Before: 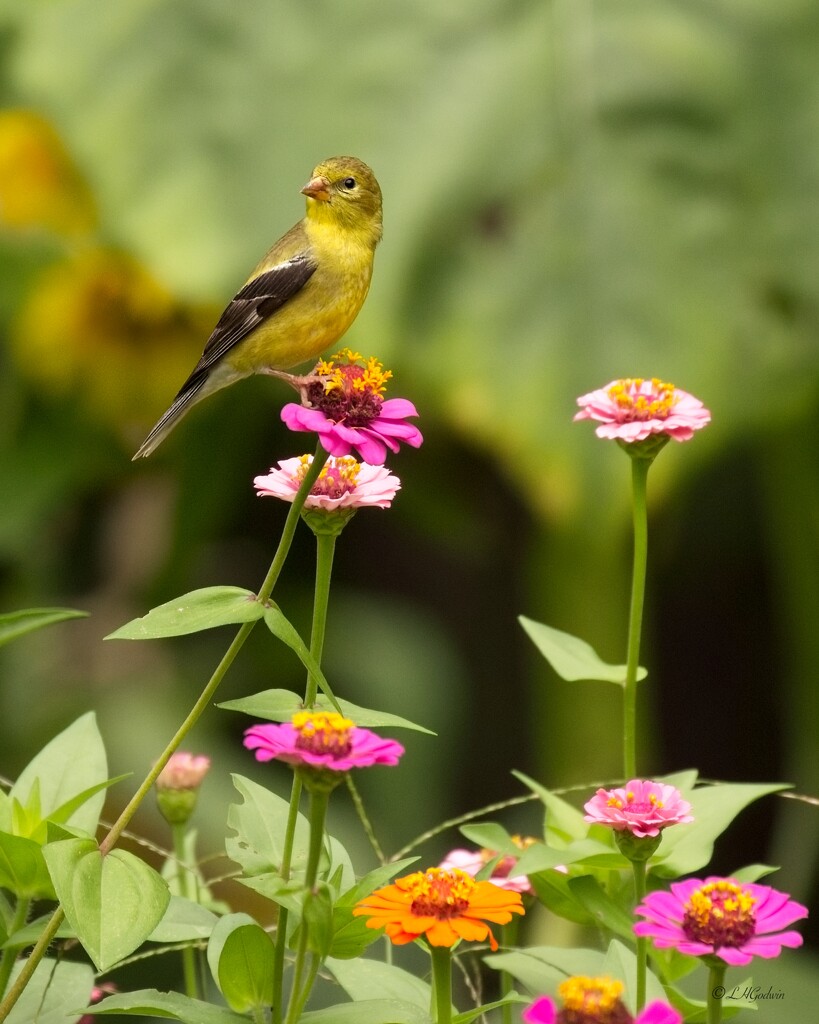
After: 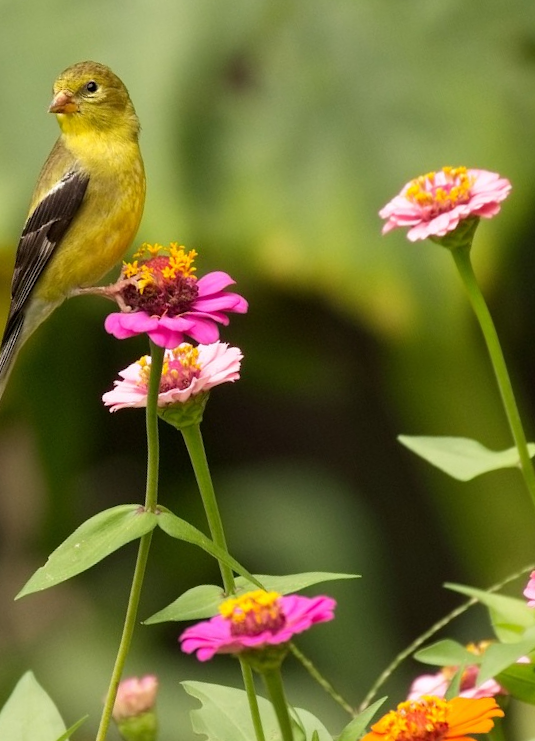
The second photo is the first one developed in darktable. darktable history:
crop and rotate: angle 19.84°, left 6.762%, right 4.029%, bottom 1.129%
